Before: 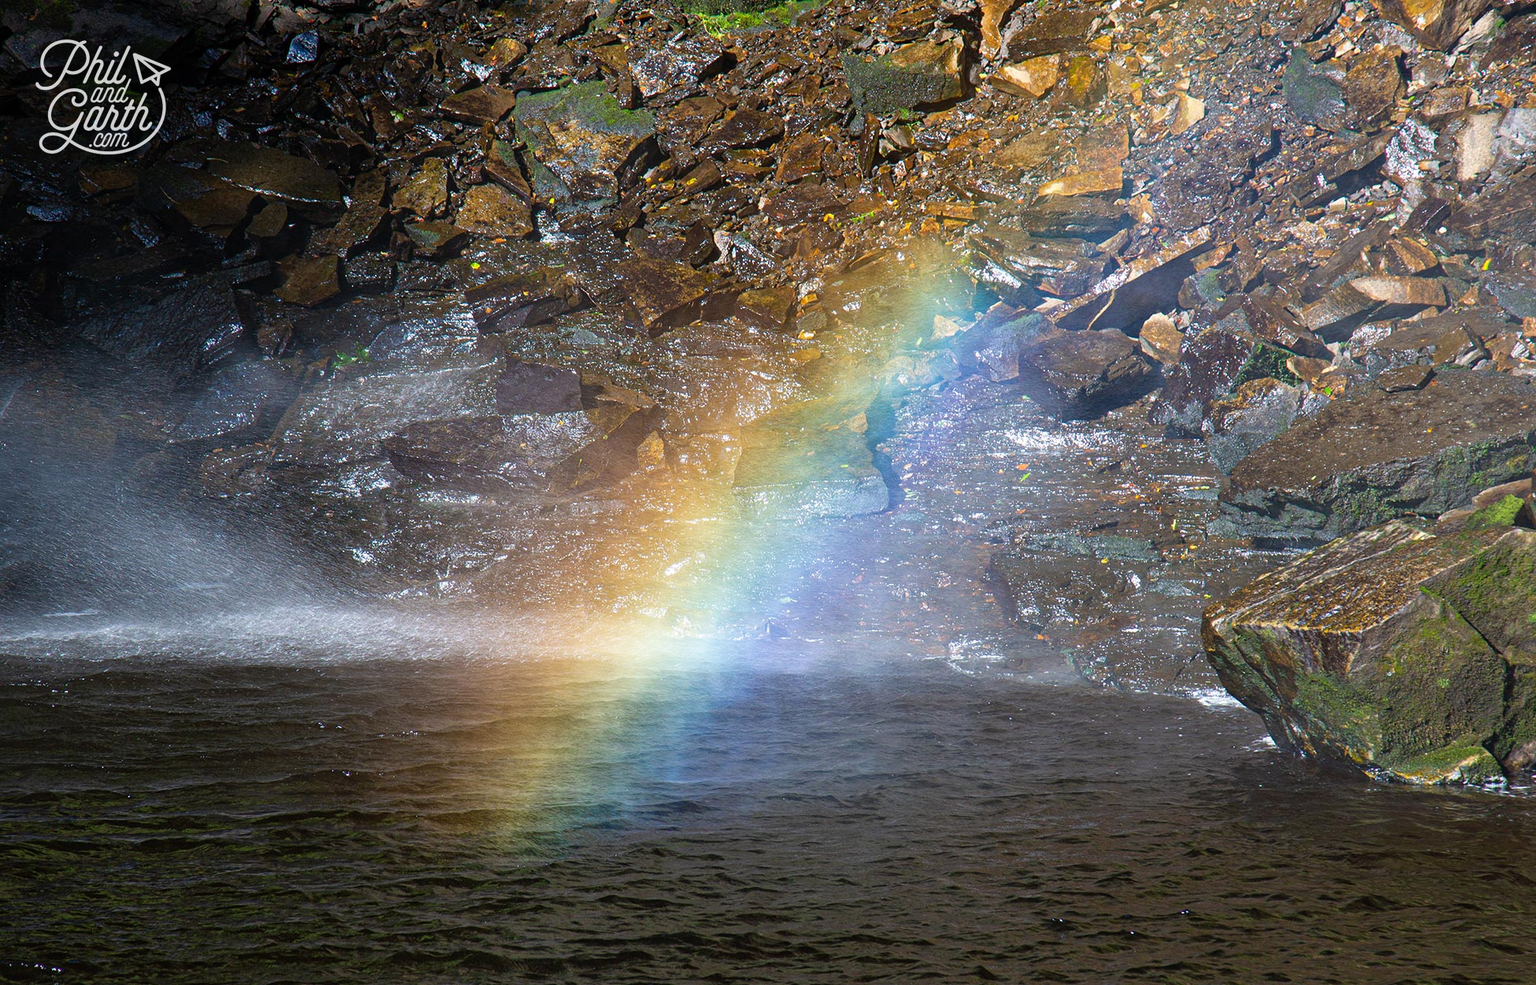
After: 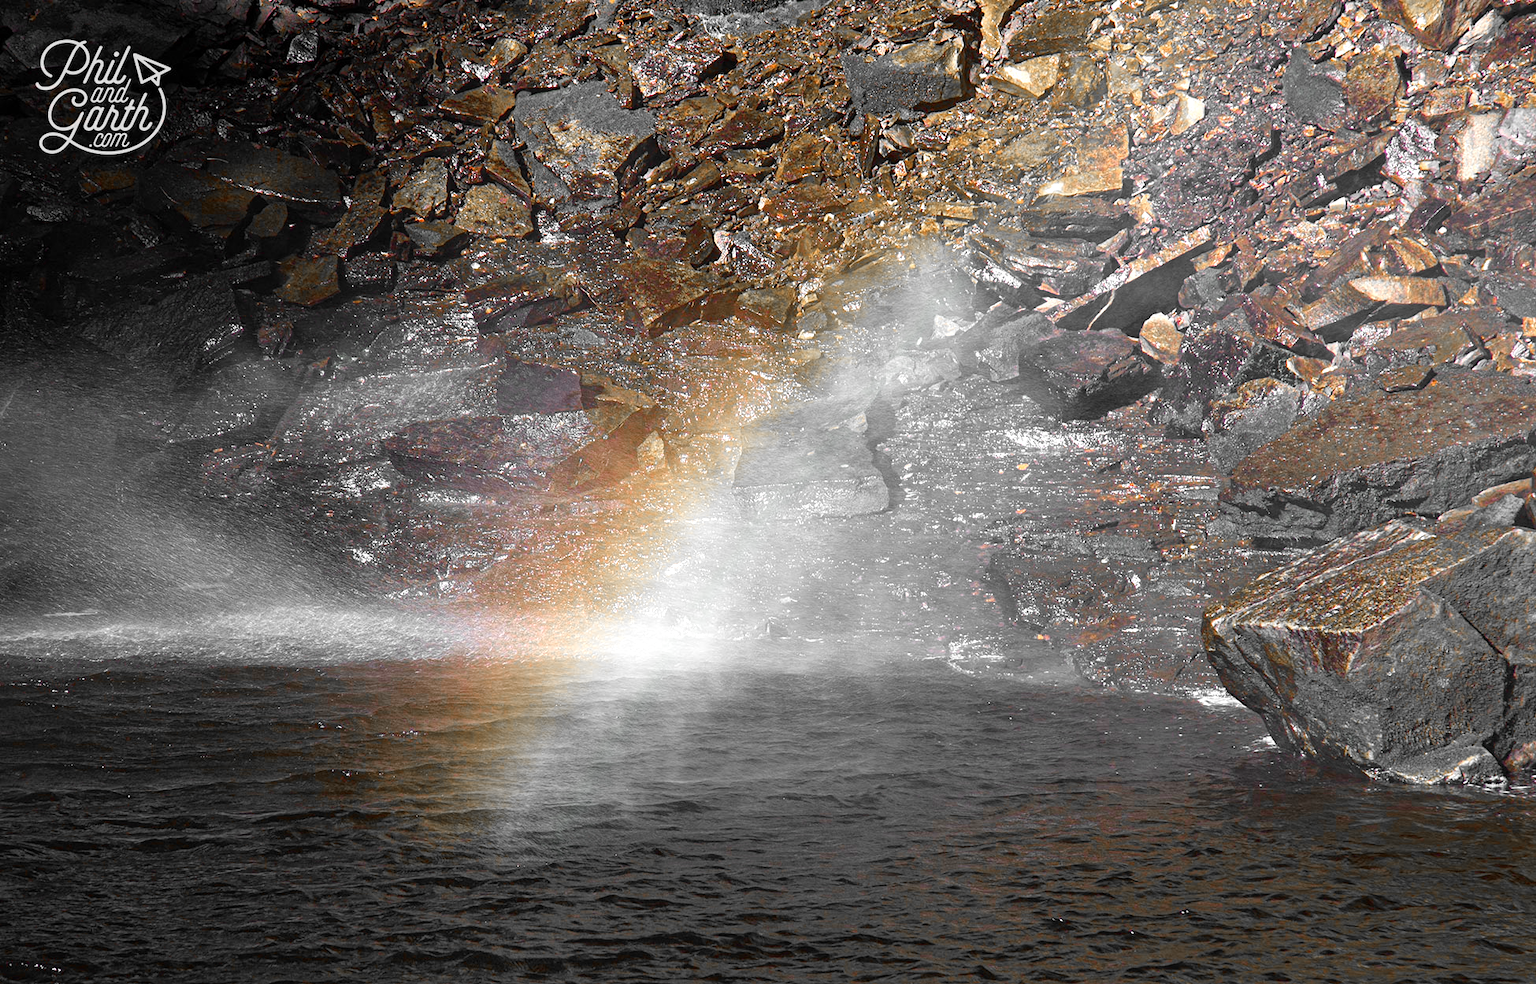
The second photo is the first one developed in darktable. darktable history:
exposure: exposure 0.197 EV, compensate highlight preservation false
color balance: output saturation 110%
color balance rgb: linear chroma grading › global chroma 18.9%, perceptual saturation grading › global saturation 20%, perceptual saturation grading › highlights -25%, perceptual saturation grading › shadows 50%, global vibrance 18.93%
color zones: curves: ch0 [(0, 0.65) (0.096, 0.644) (0.221, 0.539) (0.429, 0.5) (0.571, 0.5) (0.714, 0.5) (0.857, 0.5) (1, 0.65)]; ch1 [(0, 0.5) (0.143, 0.5) (0.257, -0.002) (0.429, 0.04) (0.571, -0.001) (0.714, -0.015) (0.857, 0.024) (1, 0.5)]
